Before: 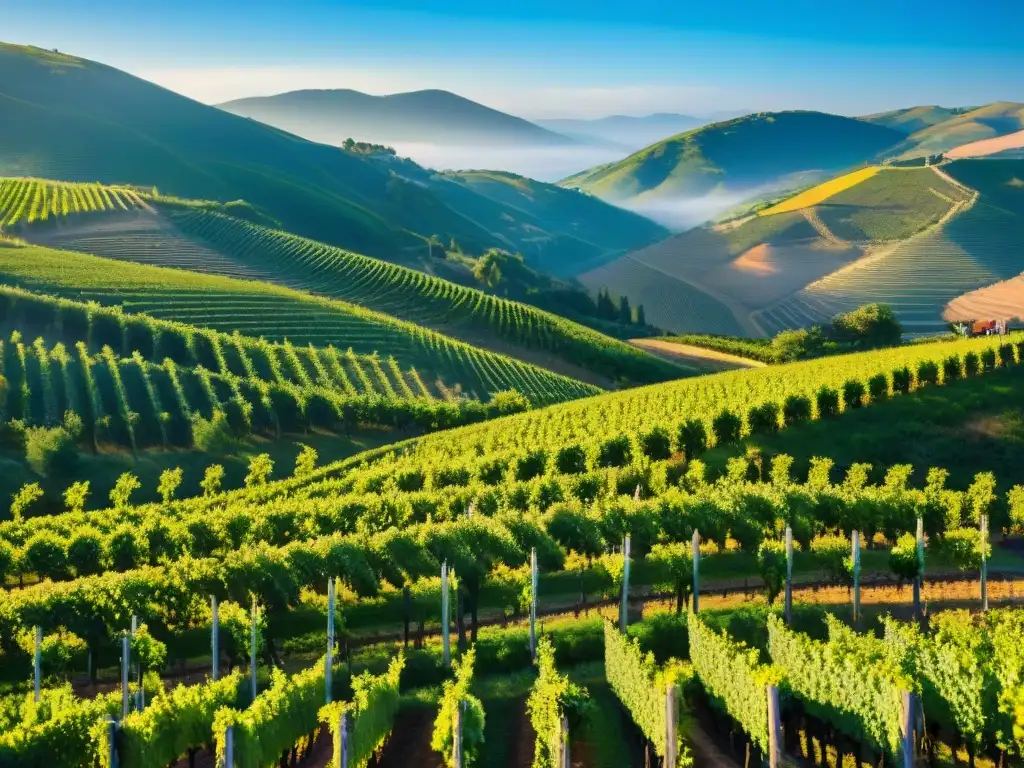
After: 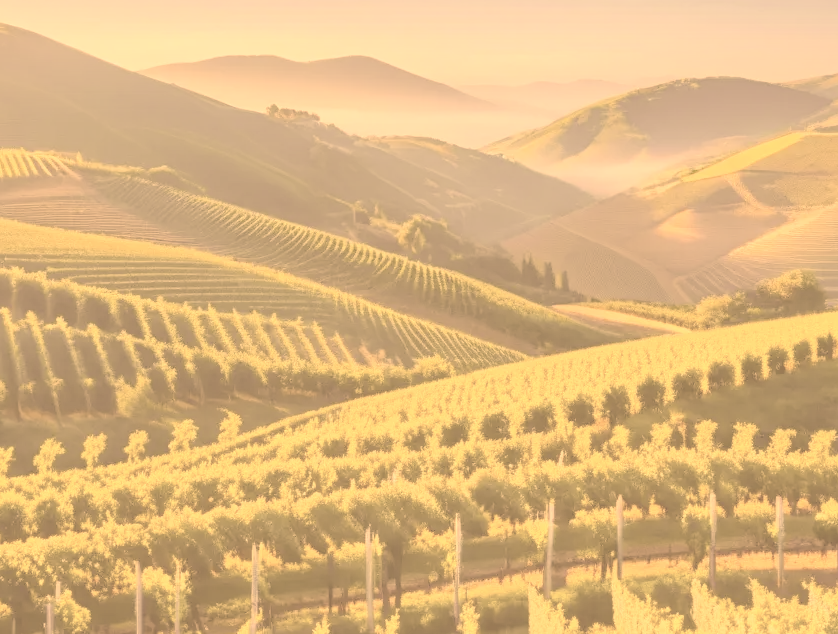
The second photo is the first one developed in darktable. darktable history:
color correction: highlights a* 18.12, highlights b* 35.77, shadows a* 1.81, shadows b* 6.14, saturation 1.05
exposure: black level correction 0, exposure 0.684 EV, compensate highlight preservation false
contrast brightness saturation: contrast -0.326, brightness 0.736, saturation -0.785
haze removal: compatibility mode true, adaptive false
crop and rotate: left 7.452%, top 4.472%, right 10.634%, bottom 12.967%
